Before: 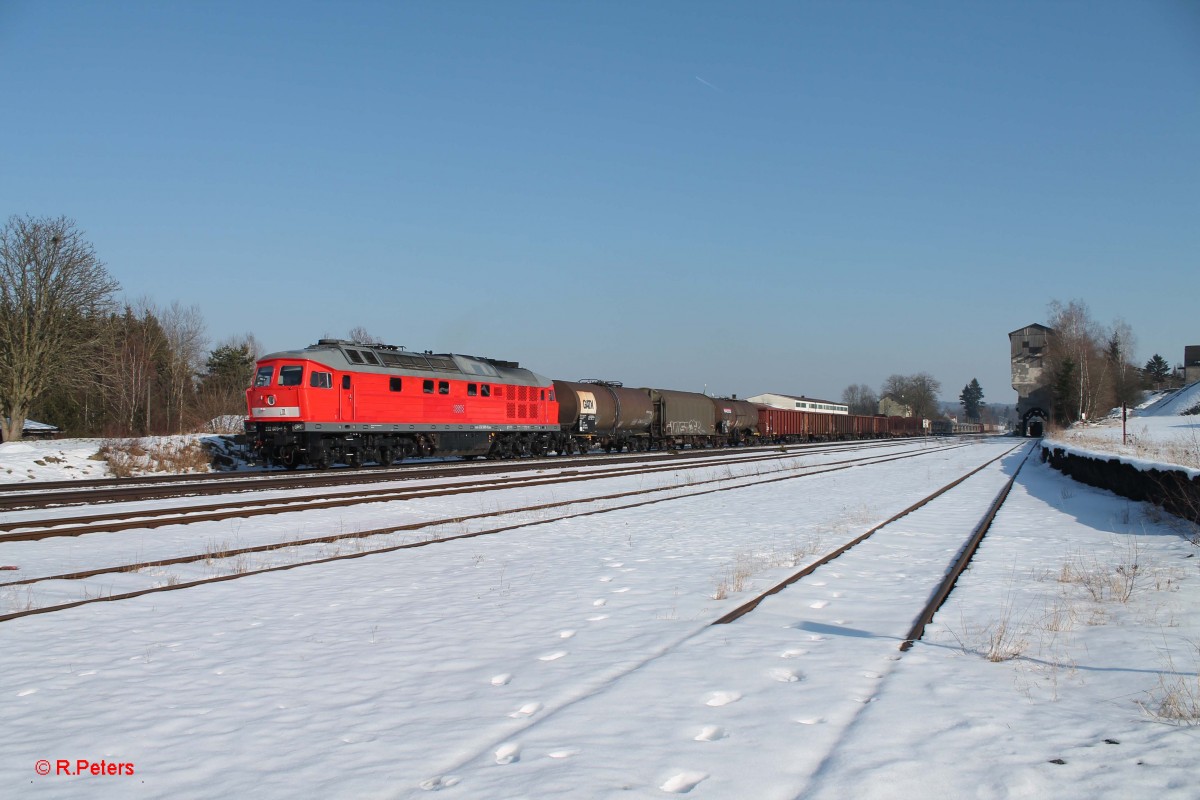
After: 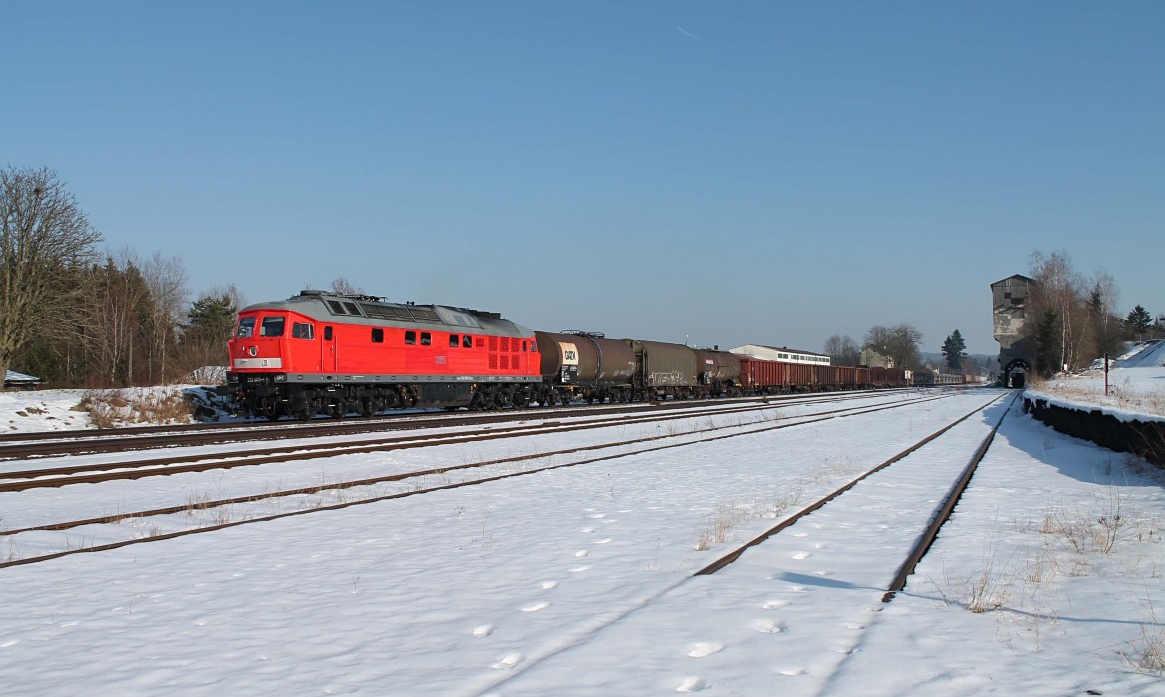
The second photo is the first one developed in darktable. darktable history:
rotate and perspective: automatic cropping original format, crop left 0, crop top 0
crop: left 1.507%, top 6.147%, right 1.379%, bottom 6.637%
sharpen: amount 0.2
